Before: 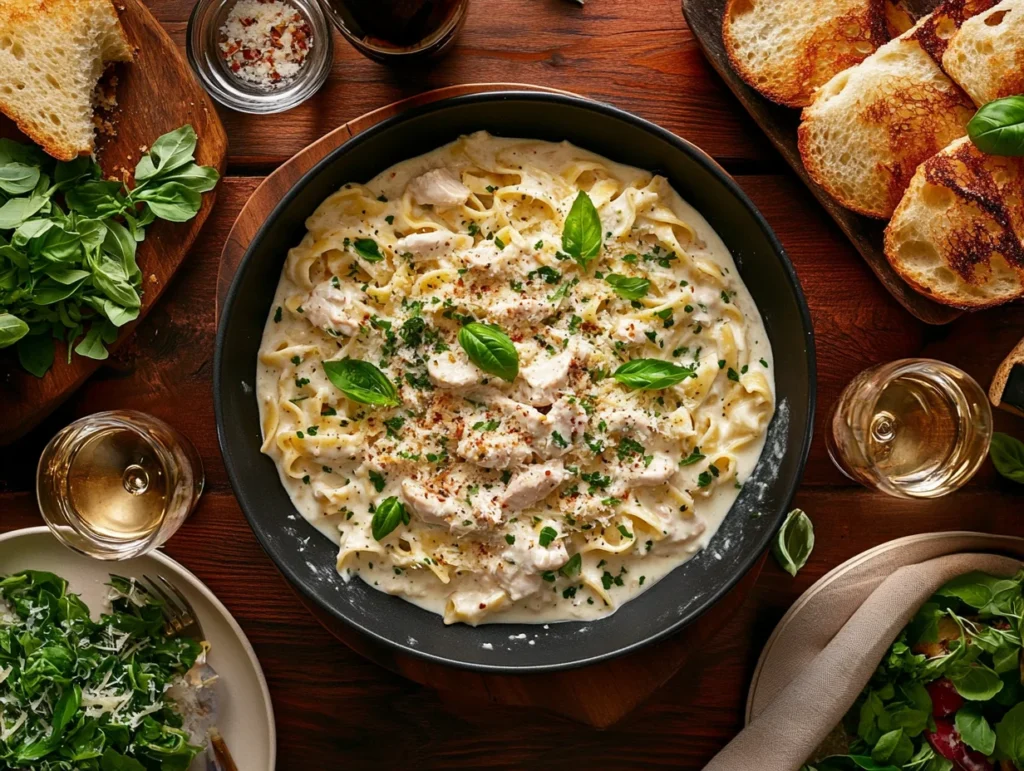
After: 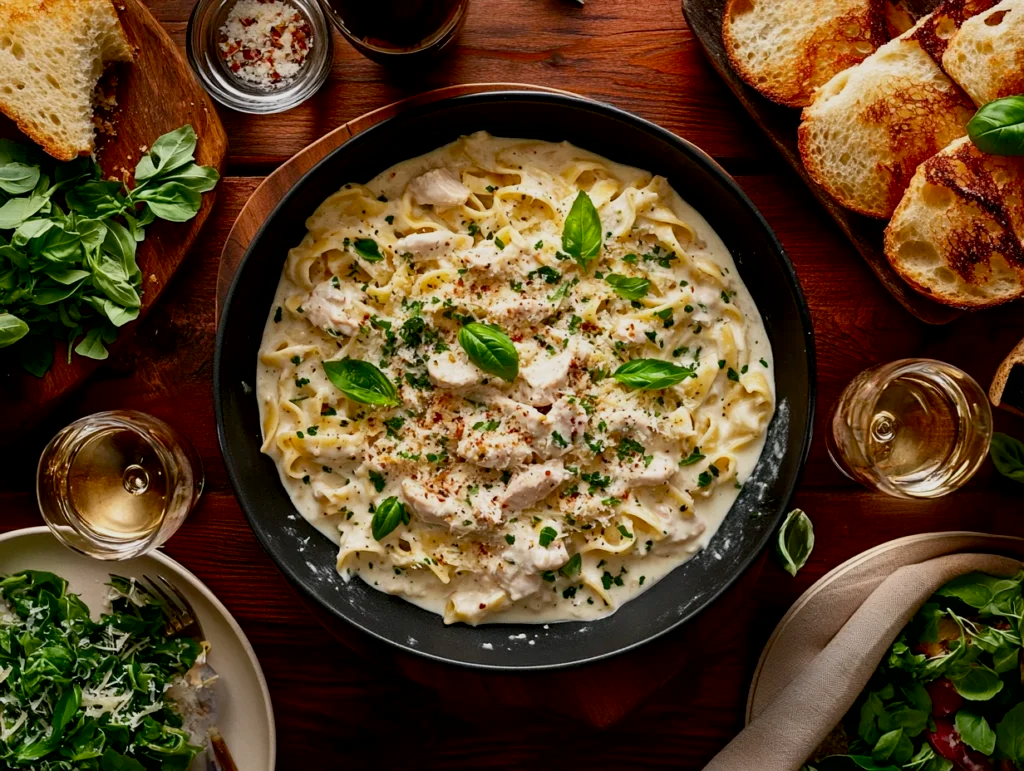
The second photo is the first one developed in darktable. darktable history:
exposure: black level correction 0.009, exposure -0.637 EV, compensate highlight preservation false
contrast brightness saturation: contrast 0.2, brightness 0.15, saturation 0.14
